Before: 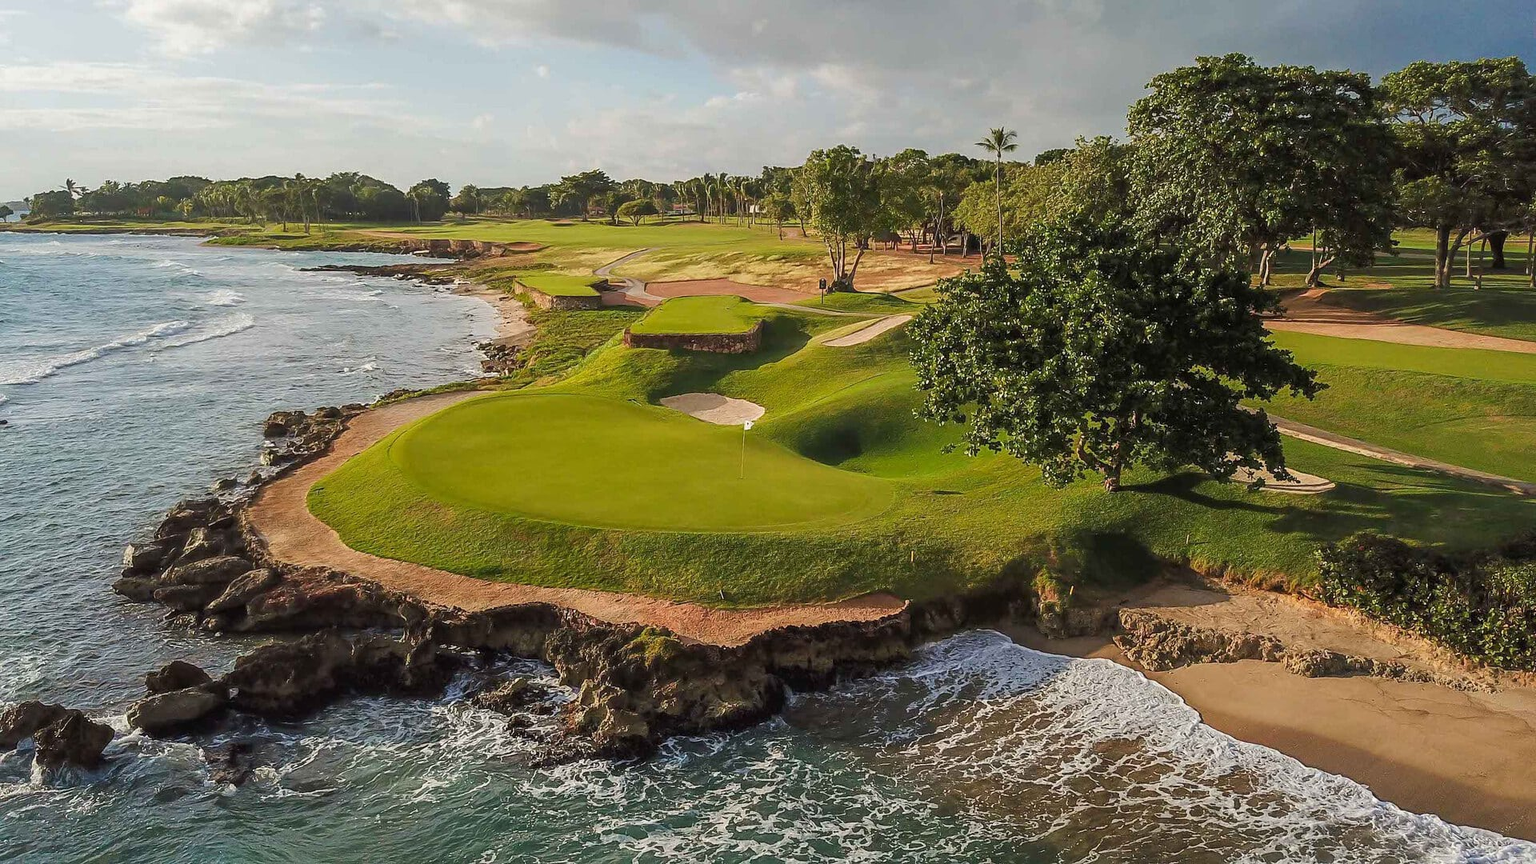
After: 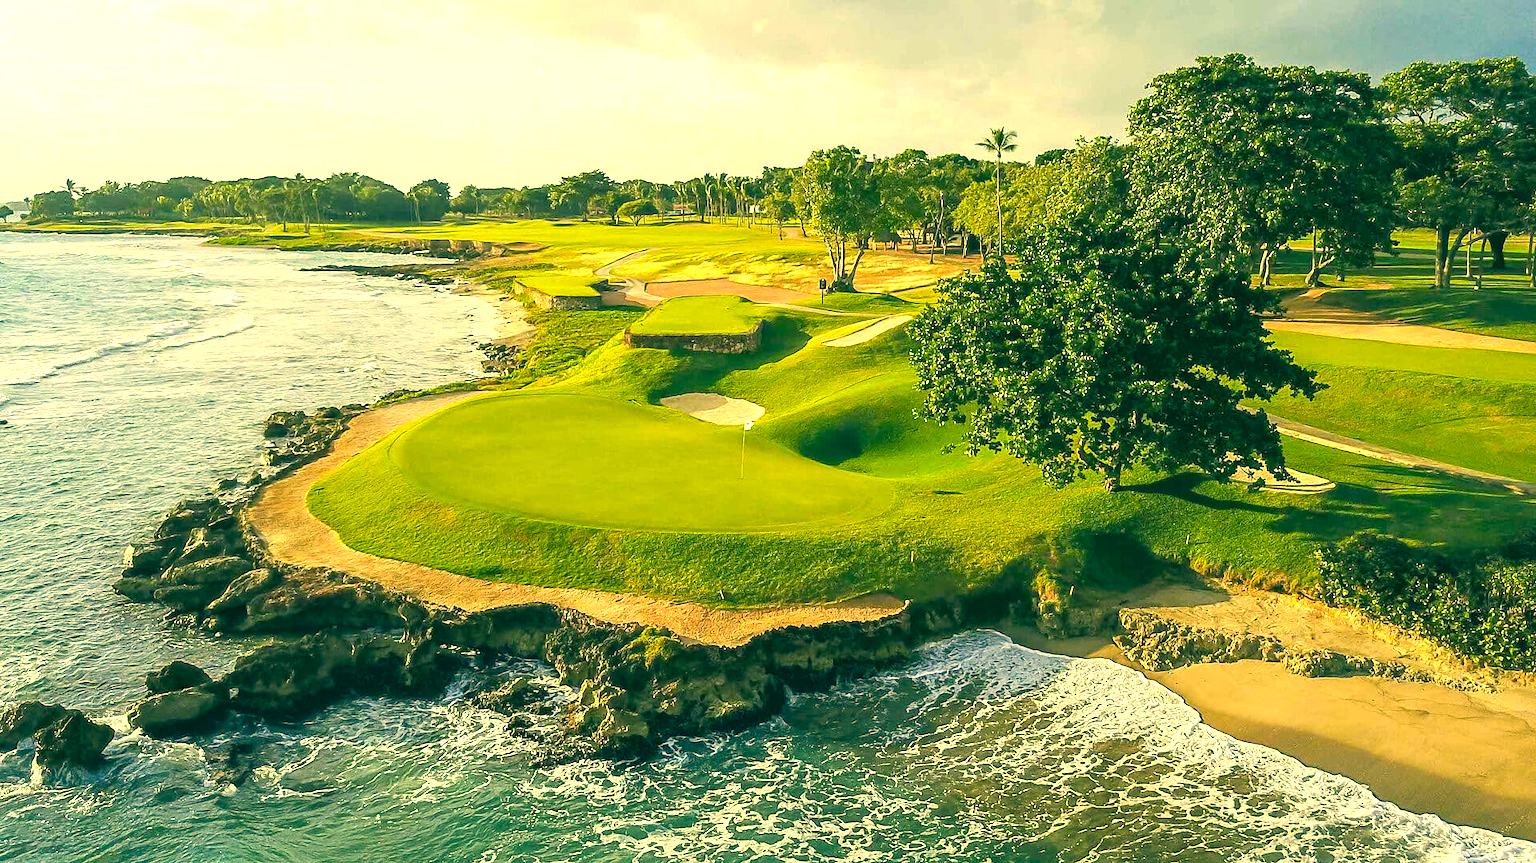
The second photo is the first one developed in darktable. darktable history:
crop: bottom 0.052%
color correction: highlights a* 1.73, highlights b* 34.52, shadows a* -36.72, shadows b* -6.07
exposure: exposure 1.157 EV, compensate highlight preservation false
